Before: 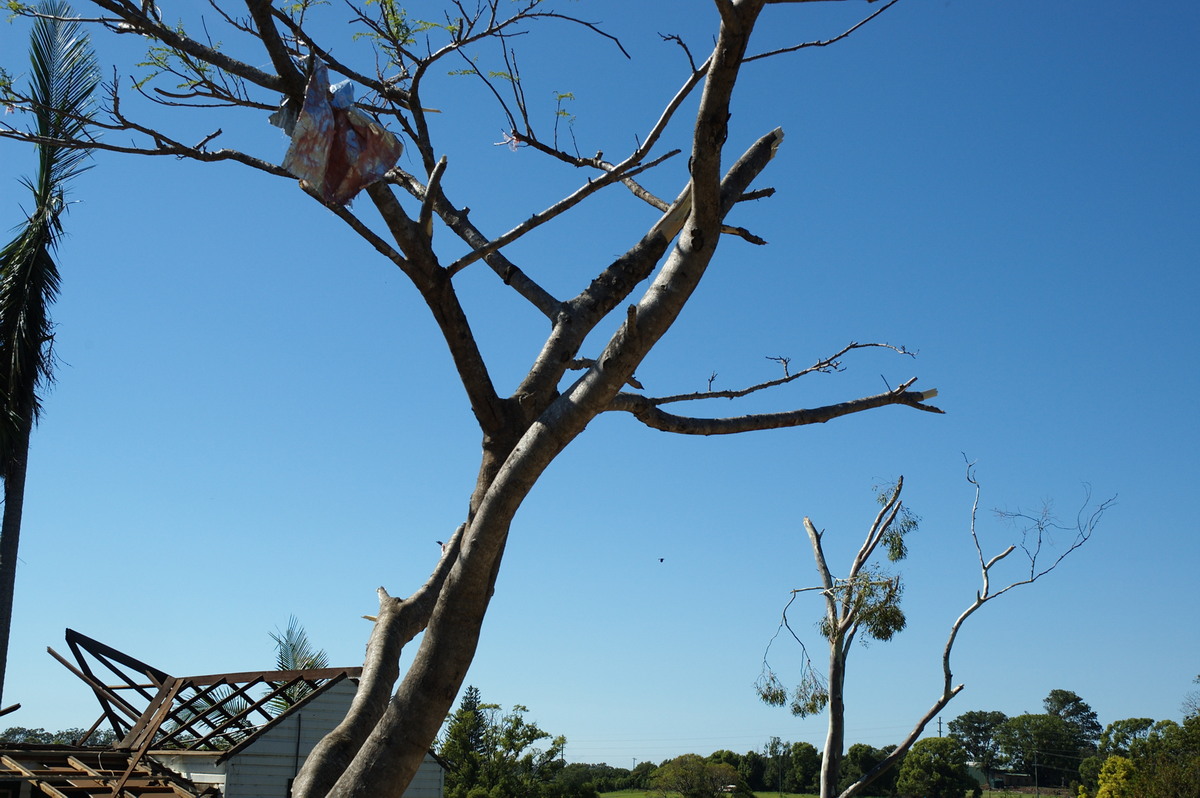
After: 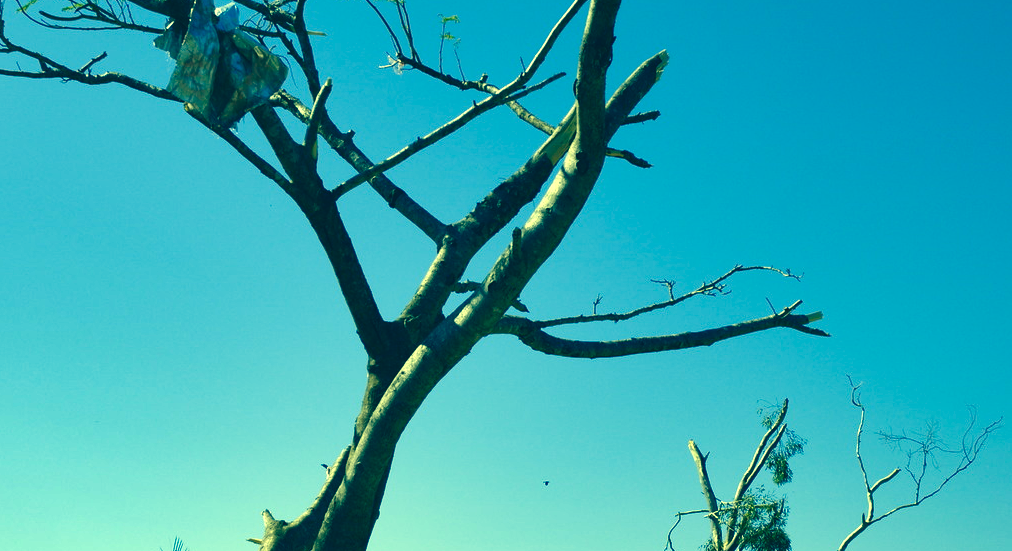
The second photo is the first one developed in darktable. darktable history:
exposure: exposure 0.562 EV, compensate highlight preservation false
shadows and highlights: soften with gaussian
color correction: highlights a* -15.86, highlights b* 39.52, shadows a* -39.56, shadows b* -26.84
crop and rotate: left 9.621%, top 9.678%, right 6.008%, bottom 21.196%
